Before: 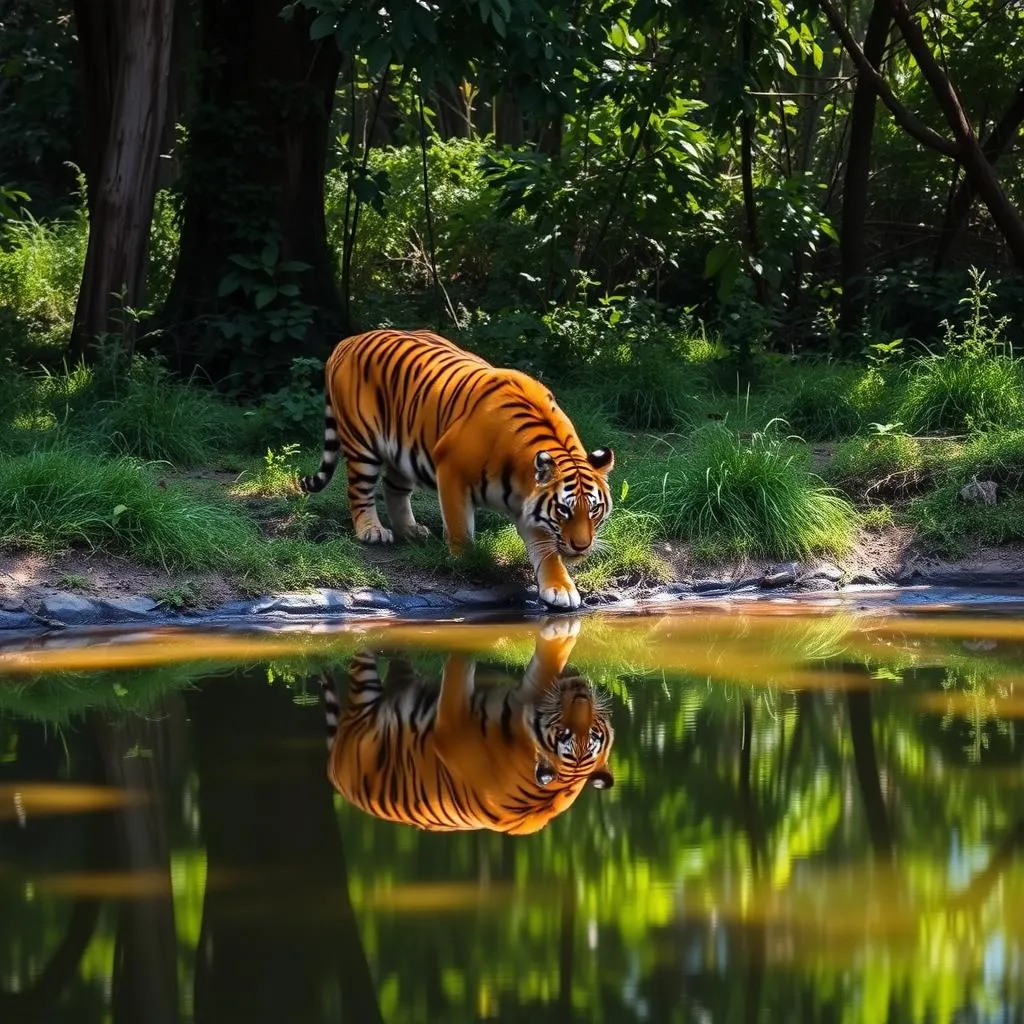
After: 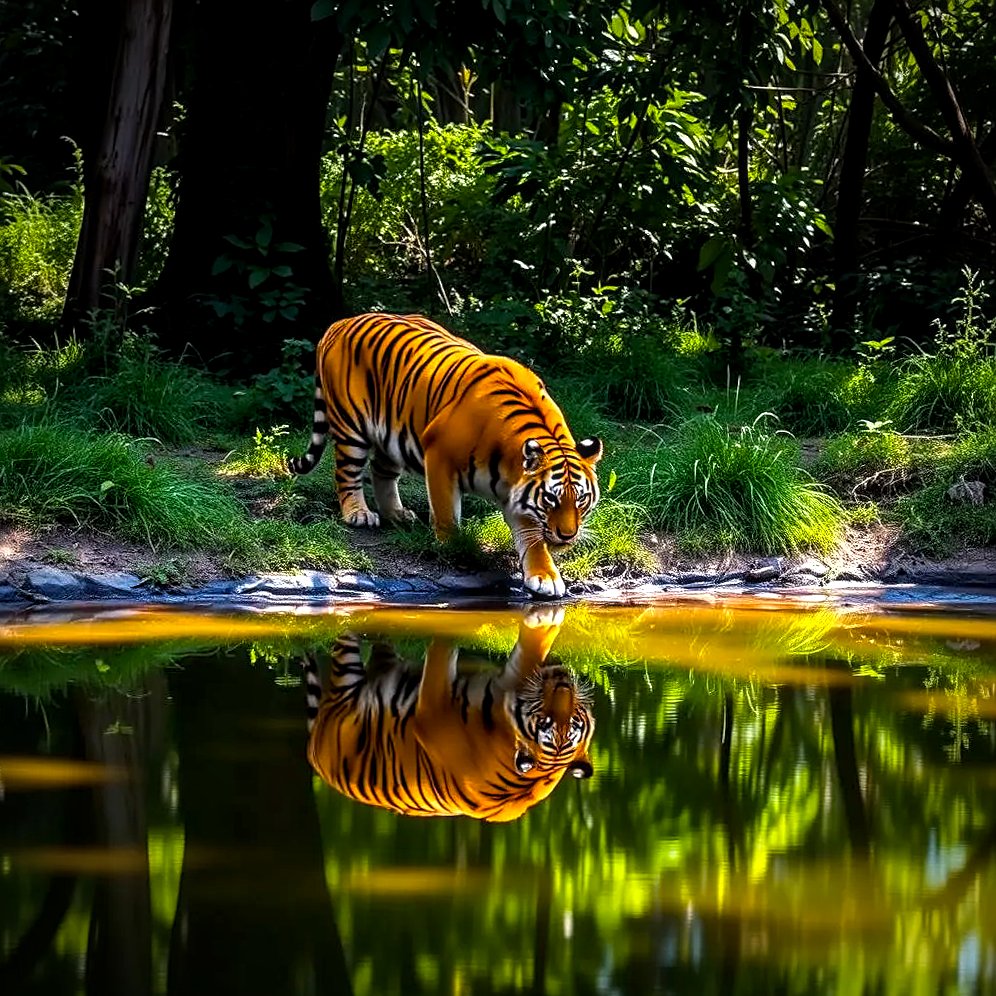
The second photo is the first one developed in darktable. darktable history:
sharpen: on, module defaults
local contrast: on, module defaults
vignetting: fall-off start 73.16%, brightness -0.584, saturation -0.113
crop and rotate: angle -1.58°
color balance rgb: global offset › luminance -0.471%, linear chroma grading › global chroma 0.576%, perceptual saturation grading › global saturation 31.229%, perceptual brilliance grading › global brilliance -5.747%, perceptual brilliance grading › highlights 24.75%, perceptual brilliance grading › mid-tones 7.338%, perceptual brilliance grading › shadows -4.914%, global vibrance 20%
